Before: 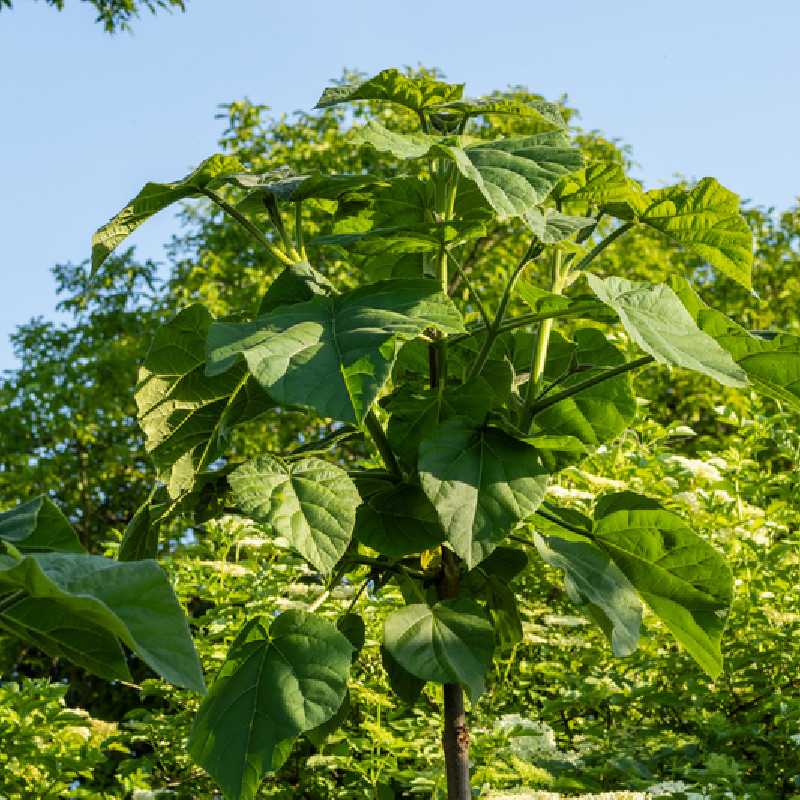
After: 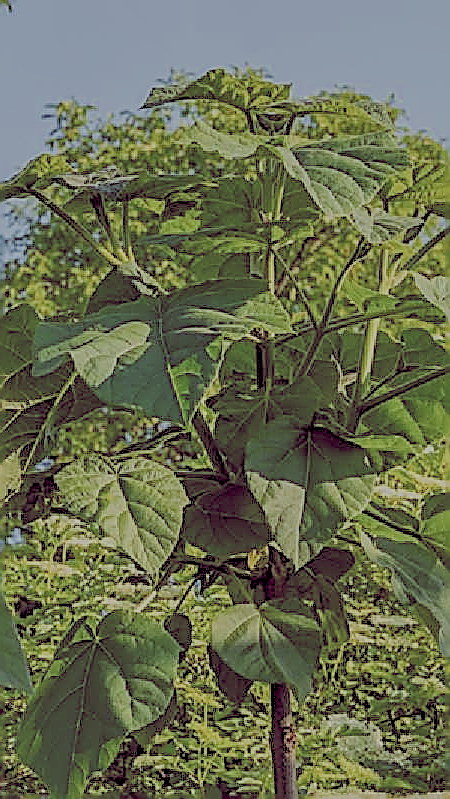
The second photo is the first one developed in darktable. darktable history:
local contrast: on, module defaults
sharpen: amount 1.989
crop: left 21.661%, right 22.036%, bottom 0.01%
filmic rgb: black relative exposure -13.86 EV, white relative exposure 7.94 EV, hardness 3.74, latitude 49.08%, contrast 0.5, iterations of high-quality reconstruction 0
color balance rgb: global offset › chroma 0.283%, global offset › hue 317.62°, perceptual saturation grading › global saturation 0.178%, perceptual brilliance grading › global brilliance 3.009%
